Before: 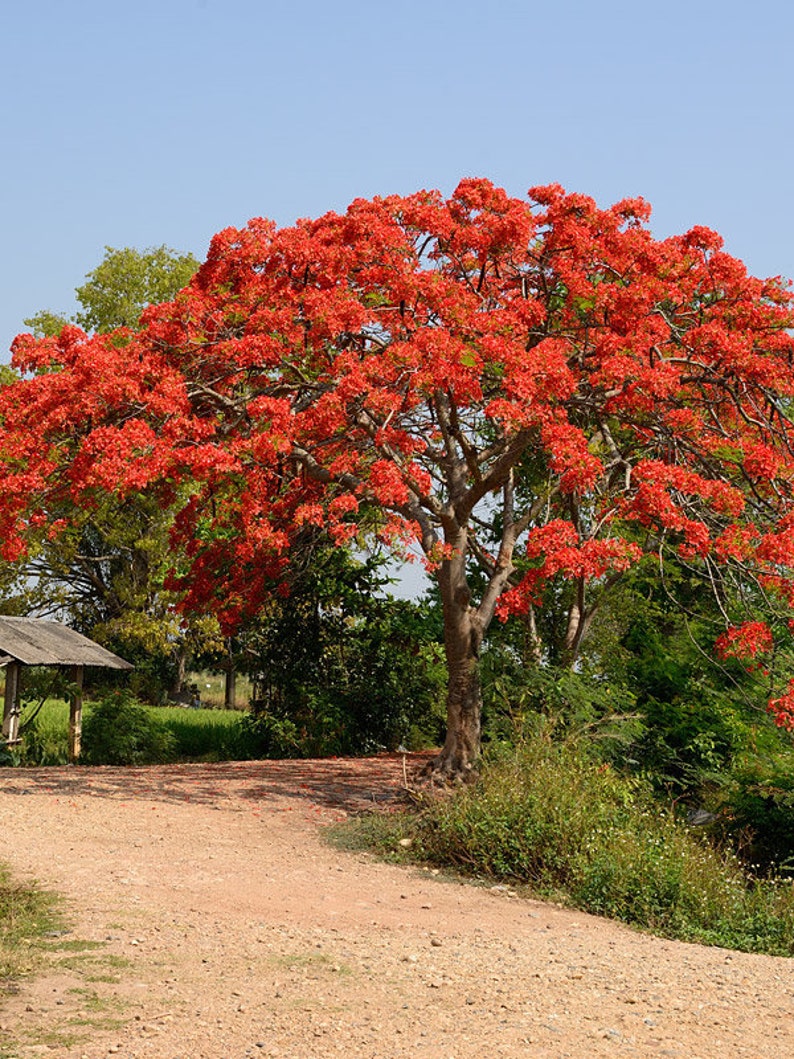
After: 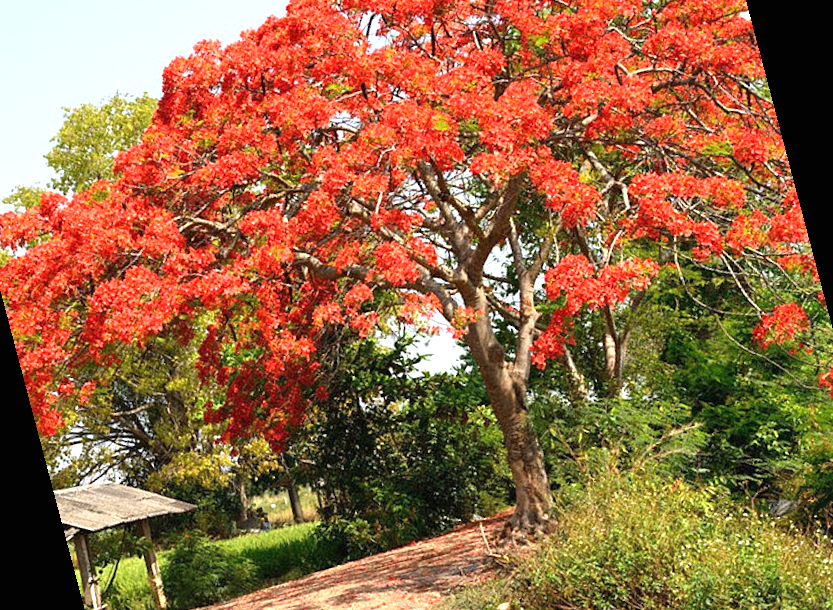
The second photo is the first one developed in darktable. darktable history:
rotate and perspective: rotation -14.8°, crop left 0.1, crop right 0.903, crop top 0.25, crop bottom 0.748
exposure: black level correction 0, exposure 1.1 EV, compensate highlight preservation false
